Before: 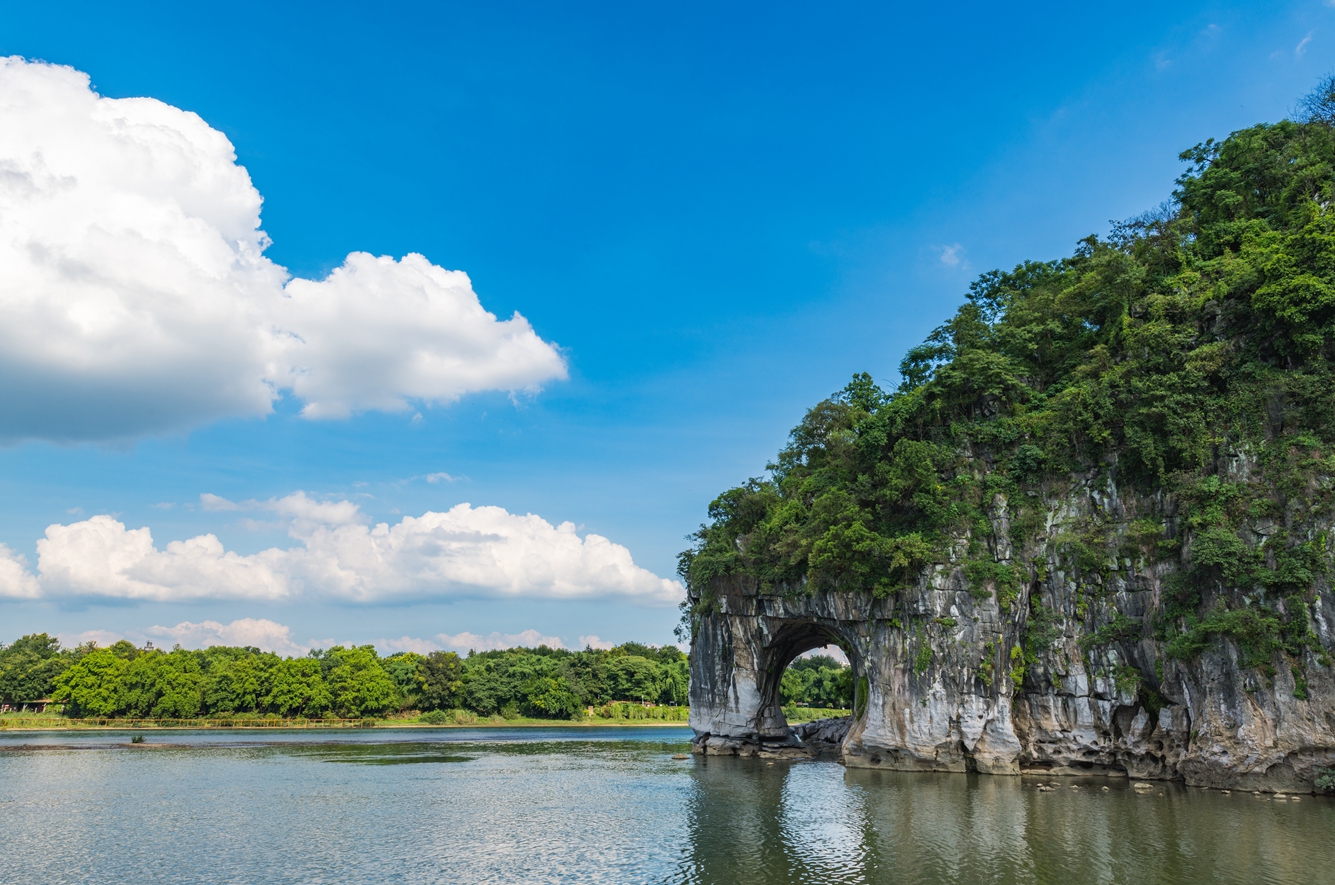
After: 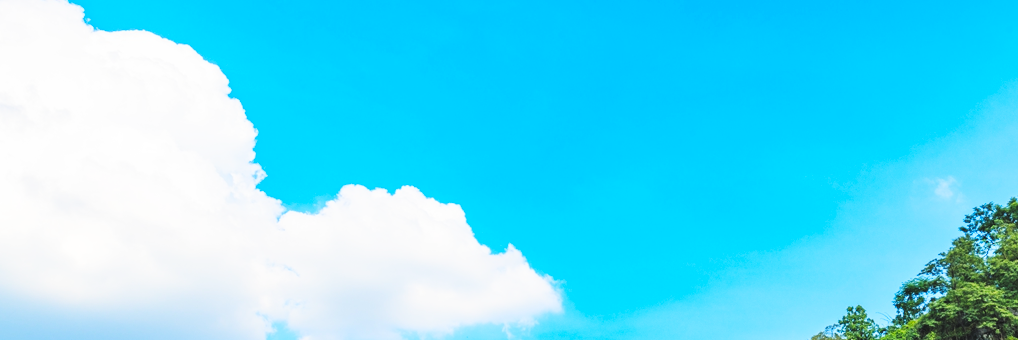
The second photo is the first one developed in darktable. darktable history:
crop: left 0.512%, top 7.642%, right 23.198%, bottom 53.913%
base curve: curves: ch0 [(0, 0) (0.032, 0.025) (0.121, 0.166) (0.206, 0.329) (0.605, 0.79) (1, 1)], preserve colors none
contrast brightness saturation: contrast 0.1, brightness 0.308, saturation 0.139
